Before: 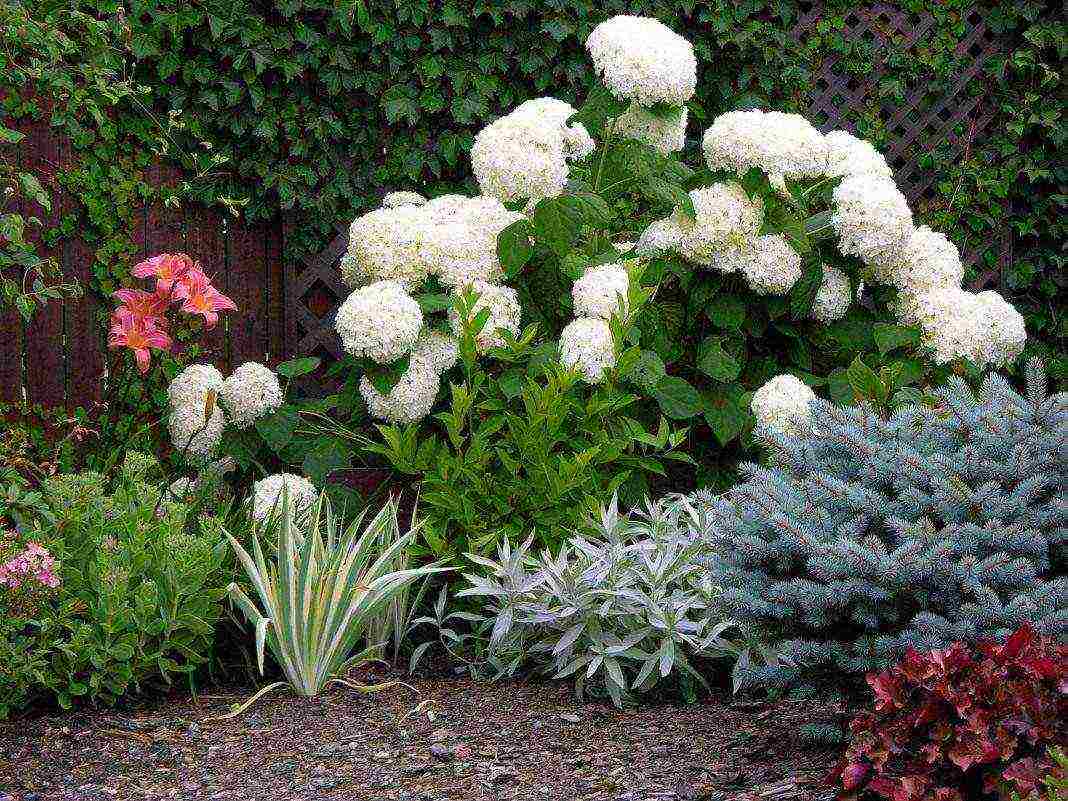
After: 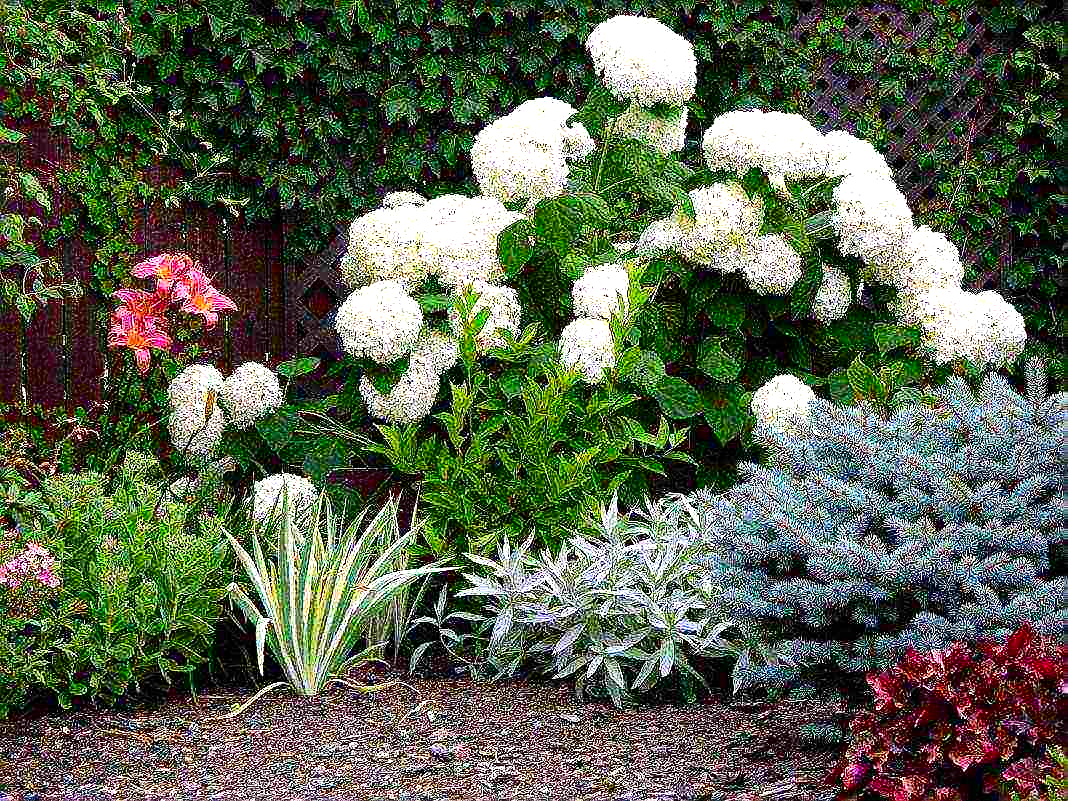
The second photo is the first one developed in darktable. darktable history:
exposure: black level correction 0, exposure 0.695 EV, compensate highlight preservation false
sharpen: on, module defaults
contrast brightness saturation: contrast 0.209, brightness -0.109, saturation 0.207
